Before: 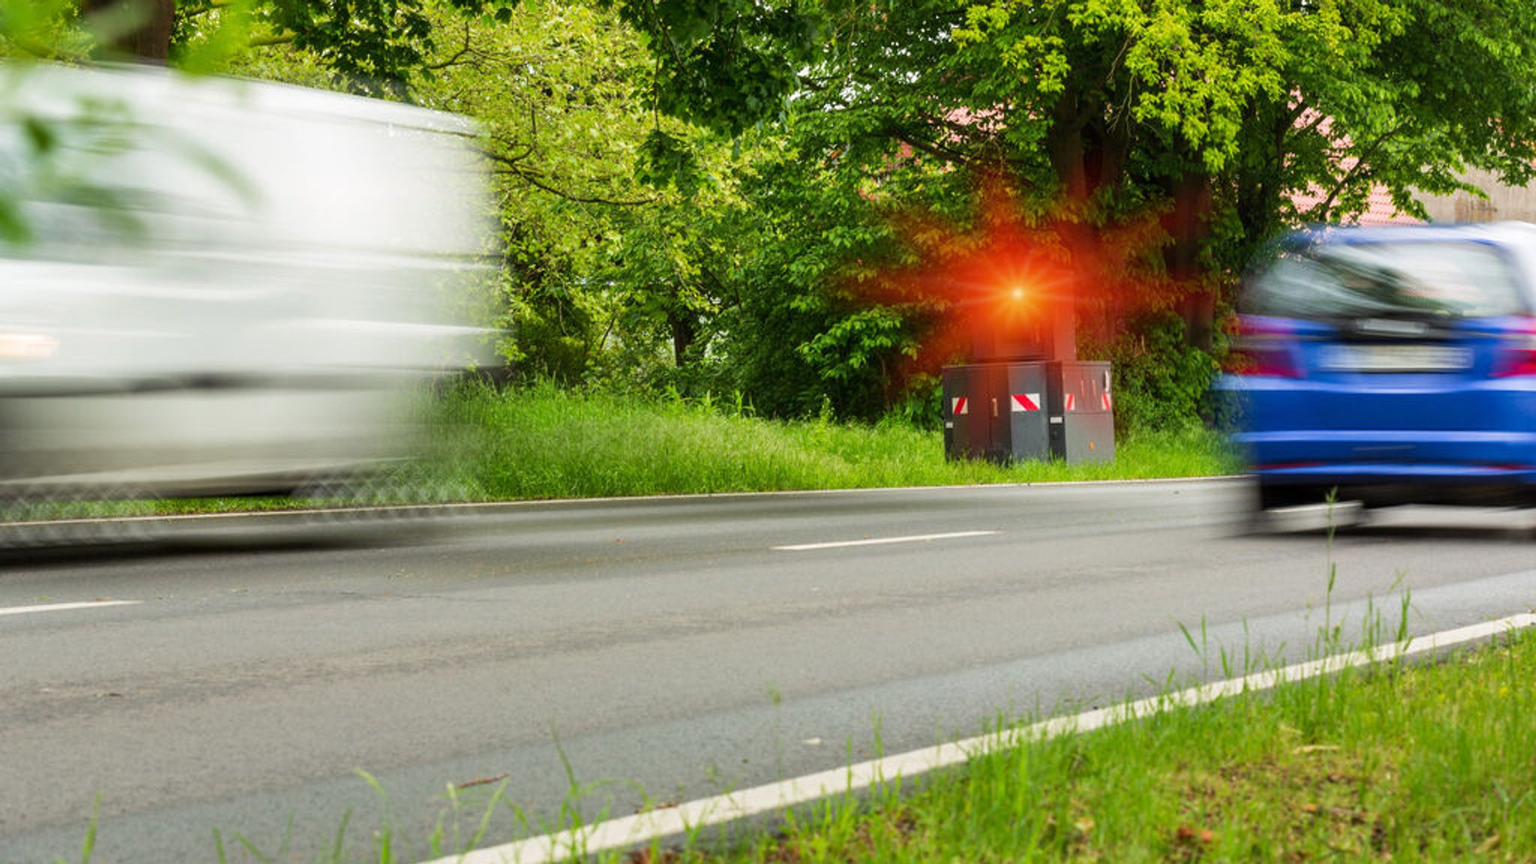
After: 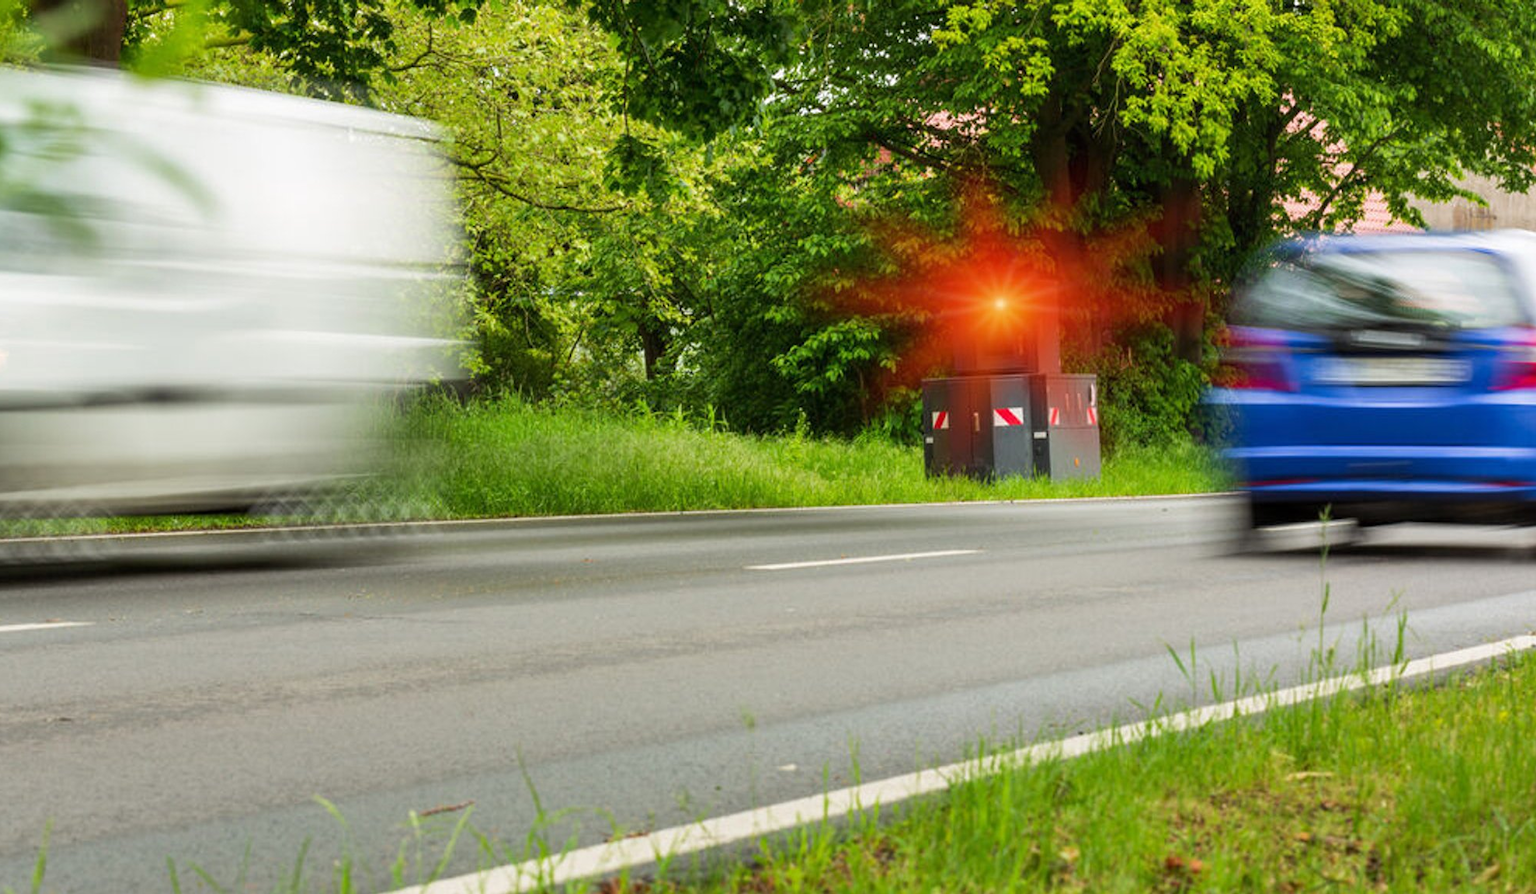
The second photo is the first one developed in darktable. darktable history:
crop and rotate: left 3.38%
